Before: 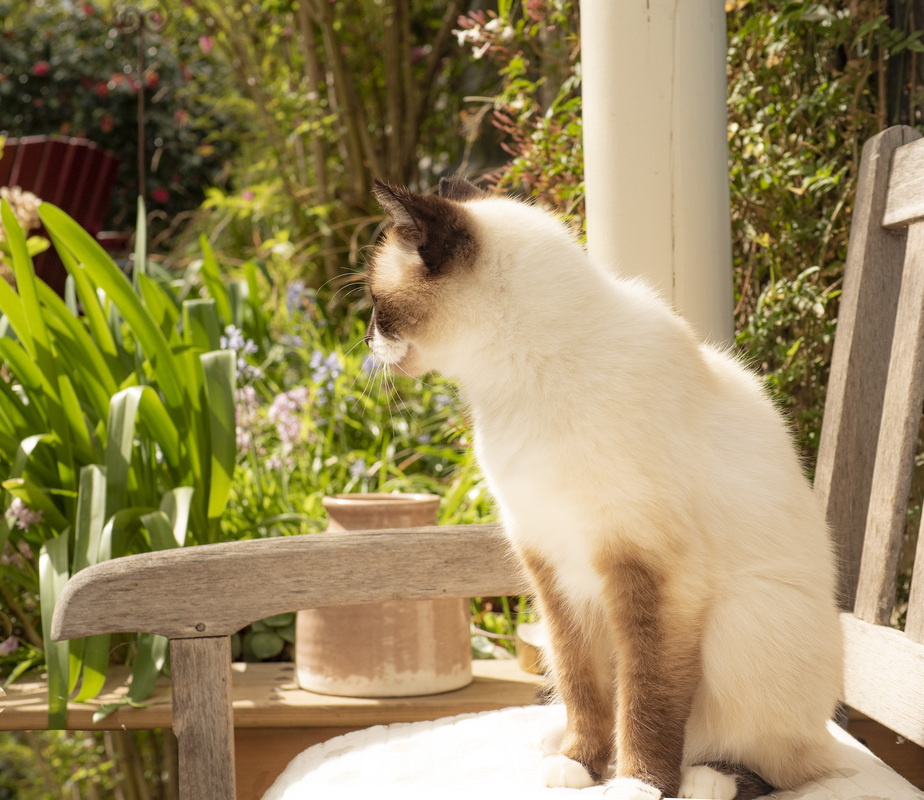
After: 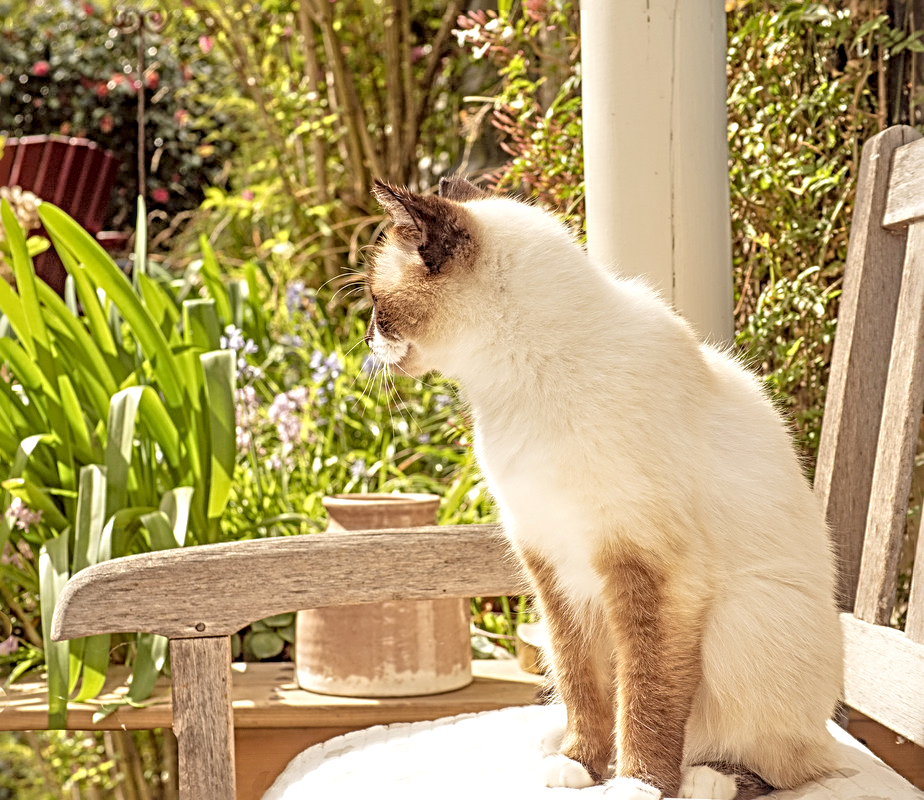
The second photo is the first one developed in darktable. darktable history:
local contrast: on, module defaults
tone equalizer: -7 EV 0.15 EV, -6 EV 0.6 EV, -5 EV 1.15 EV, -4 EV 1.33 EV, -3 EV 1.15 EV, -2 EV 0.6 EV, -1 EV 0.15 EV, mask exposure compensation -0.5 EV
color balance: mode lift, gamma, gain (sRGB), lift [1, 1.049, 1, 1]
sharpen: radius 3.69, amount 0.928
